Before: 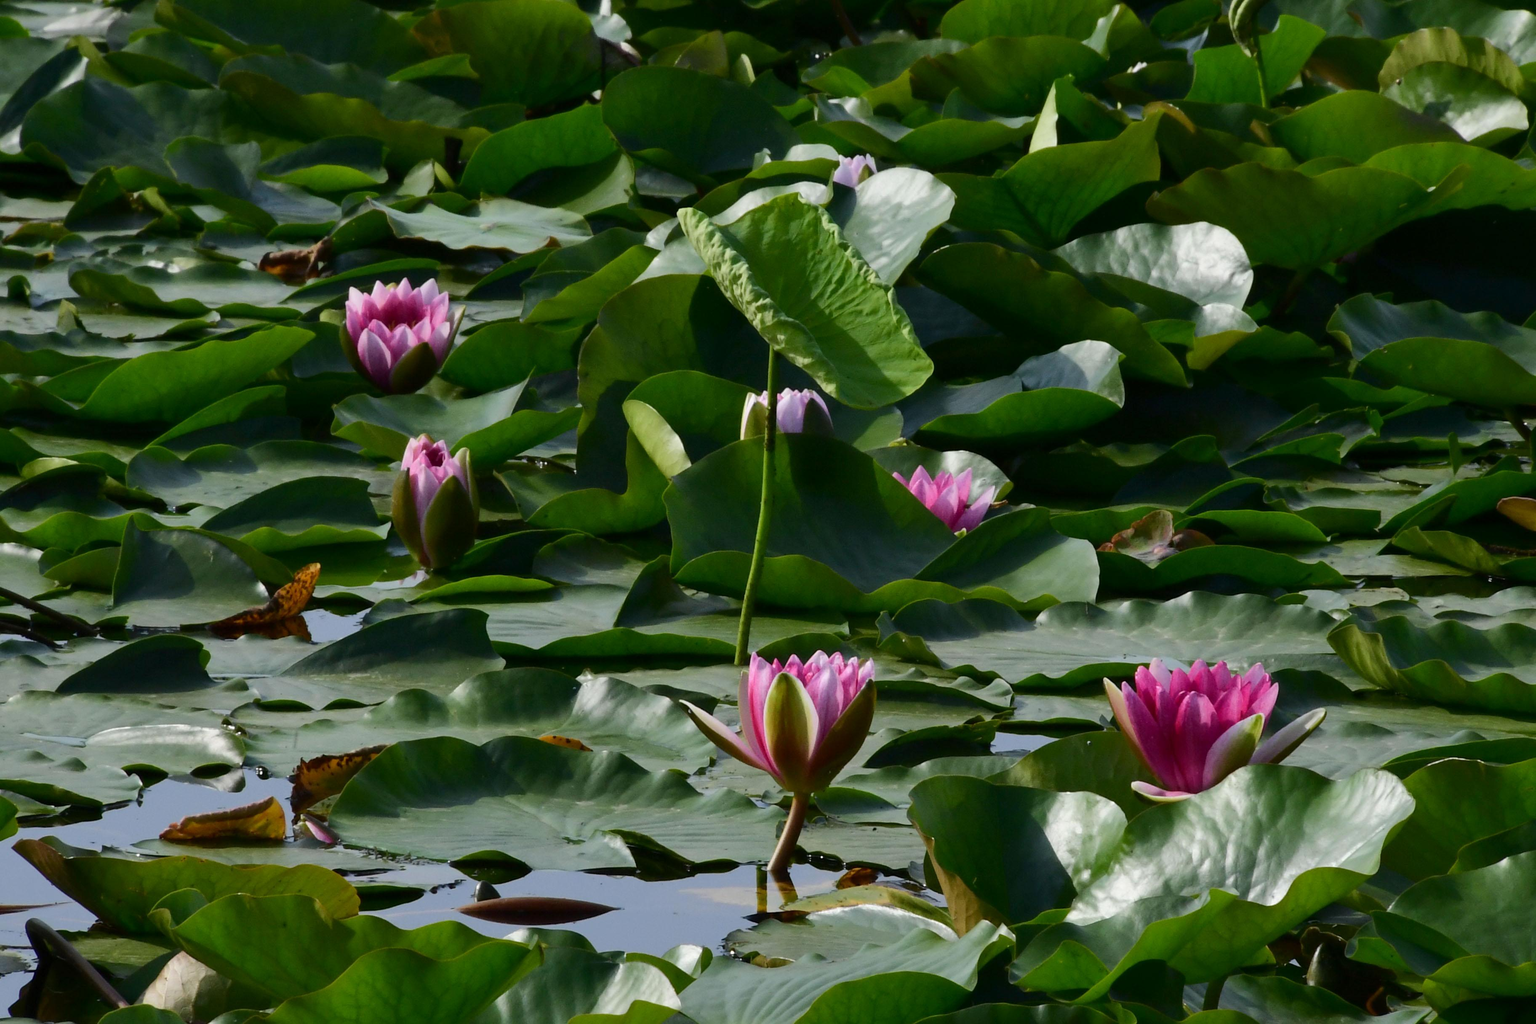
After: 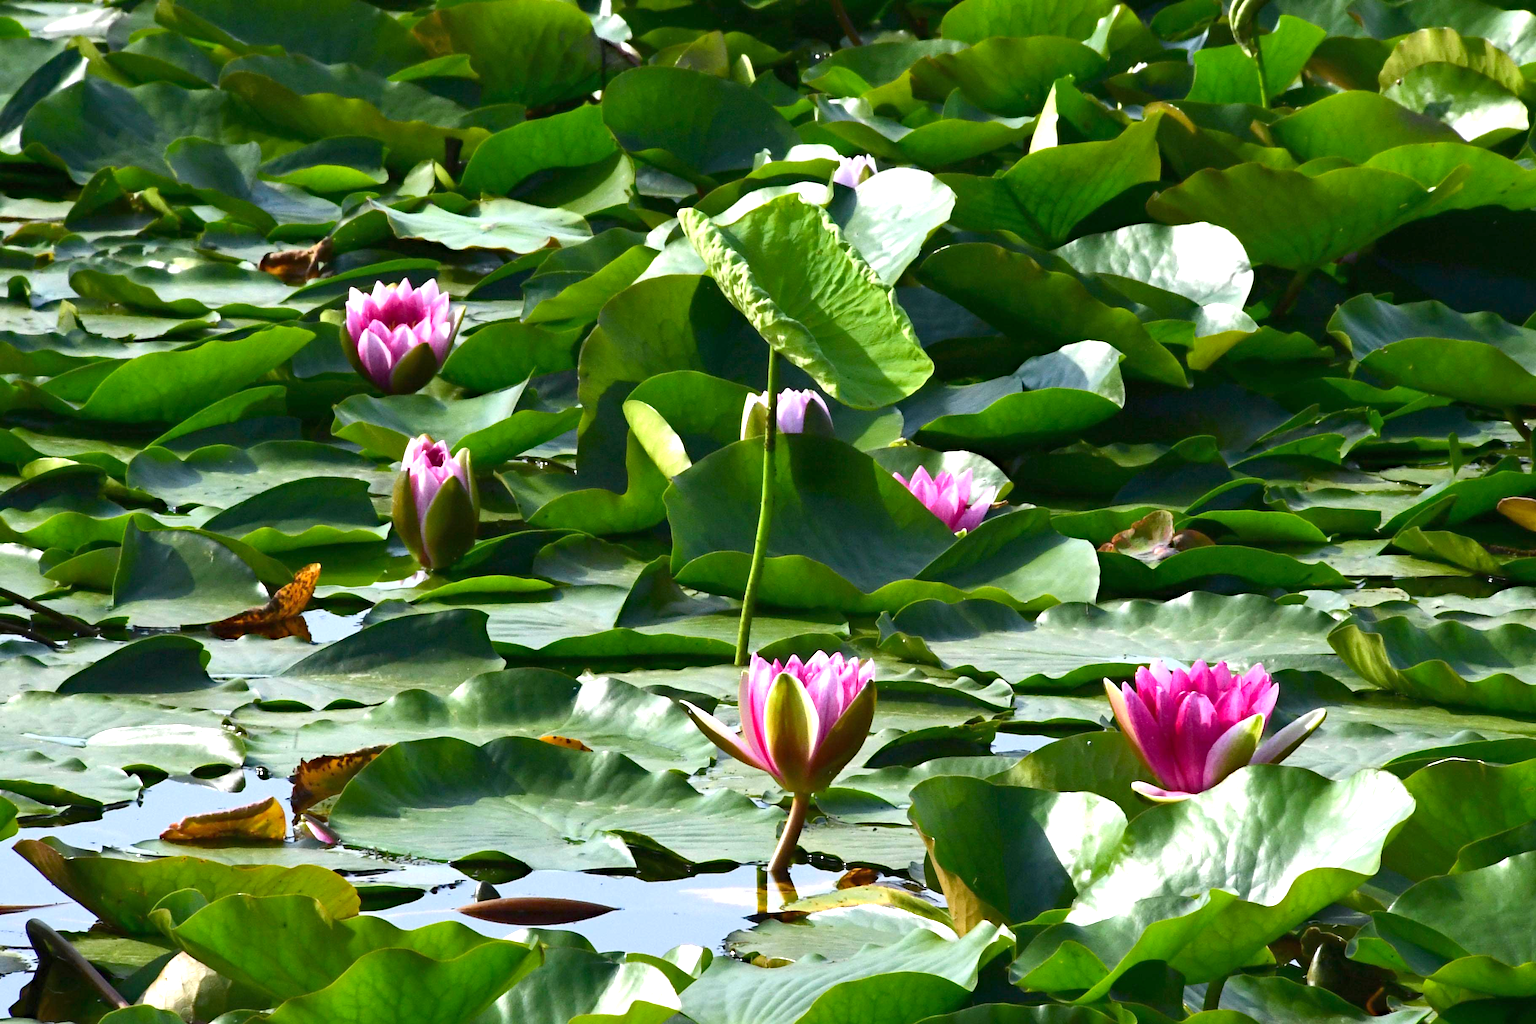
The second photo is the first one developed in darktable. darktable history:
exposure: black level correction 0, exposure 1.439 EV, compensate highlight preservation false
haze removal: compatibility mode true, adaptive false
